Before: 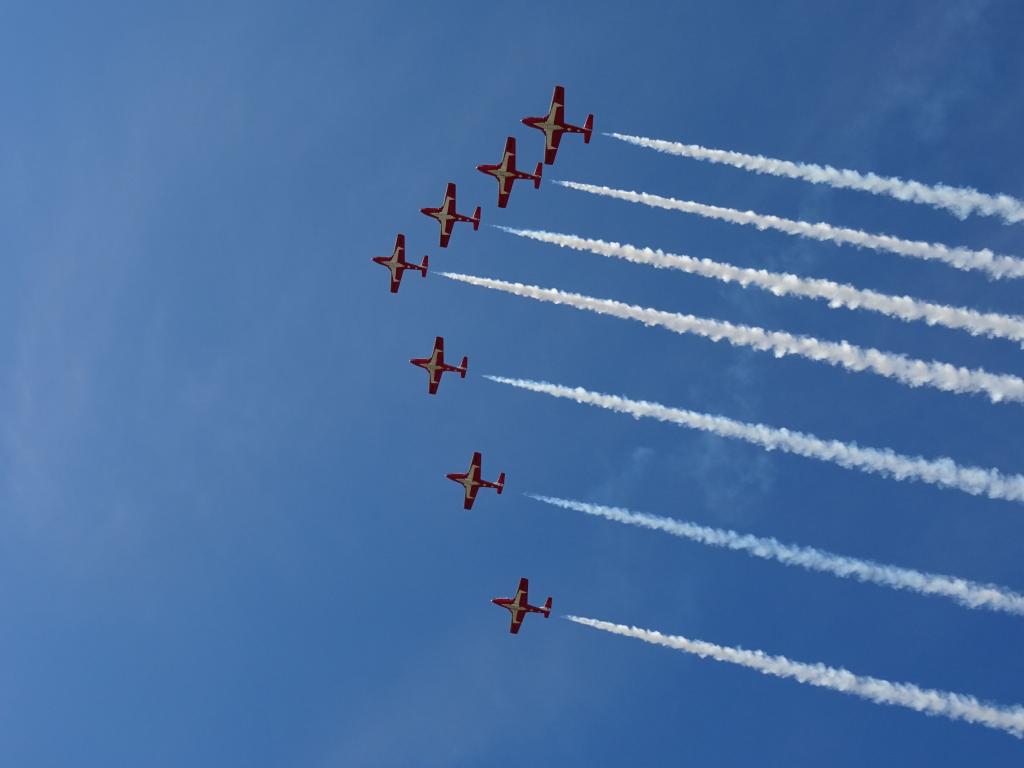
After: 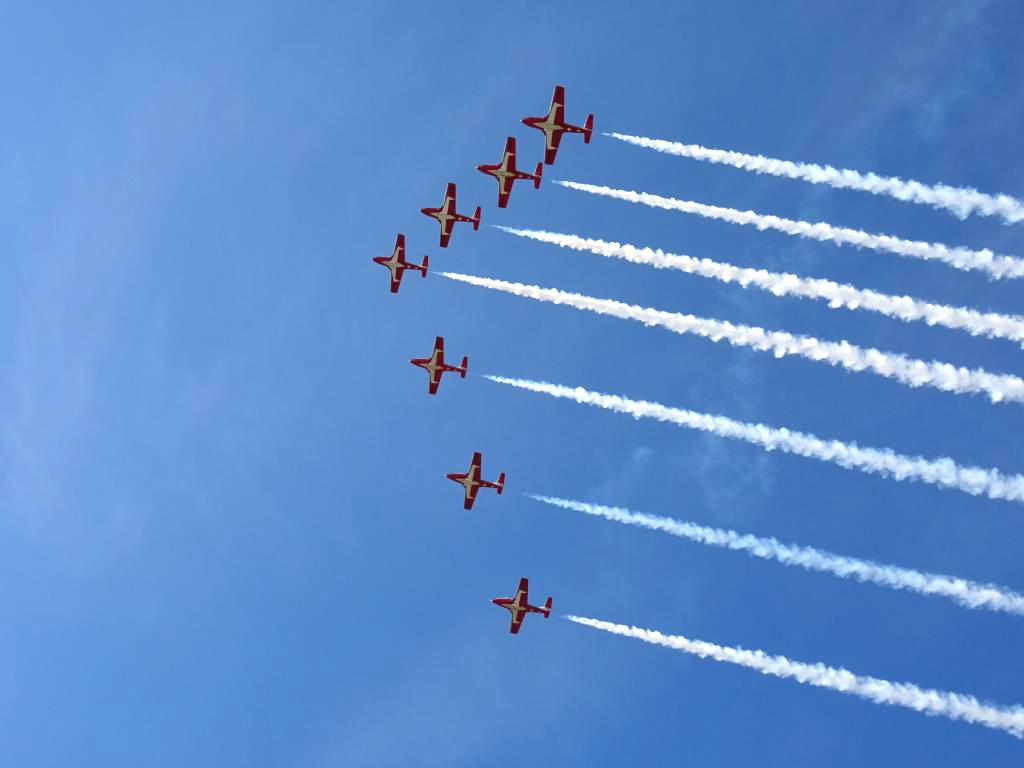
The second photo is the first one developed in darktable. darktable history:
exposure: exposure 0.732 EV, compensate highlight preservation false
